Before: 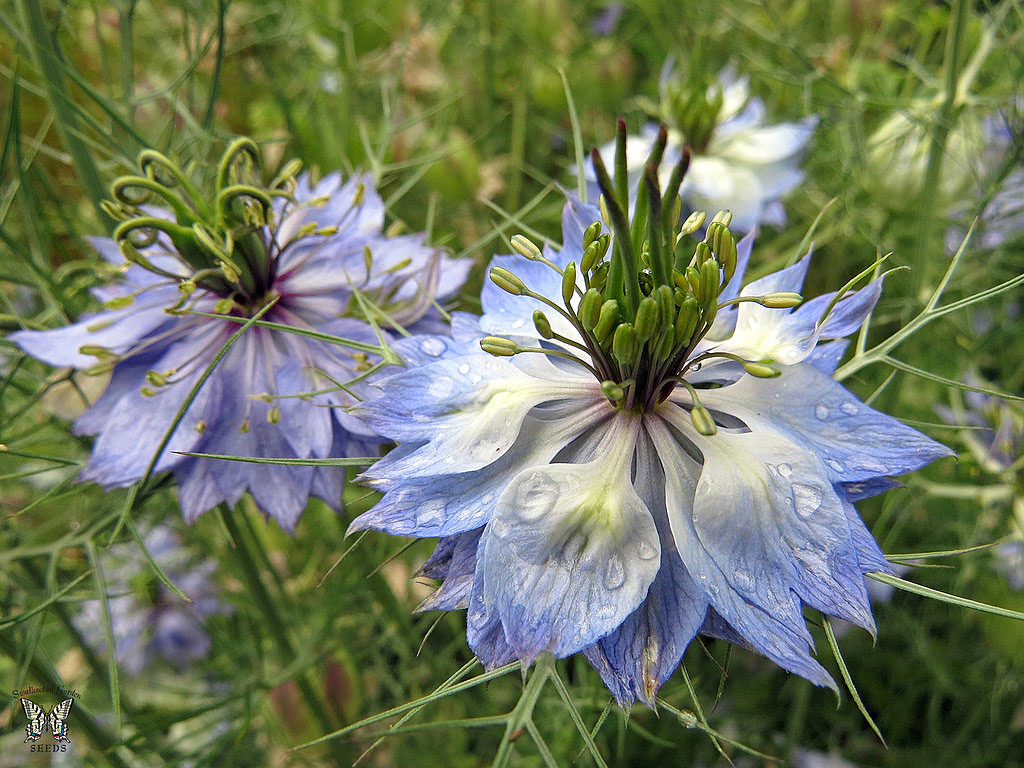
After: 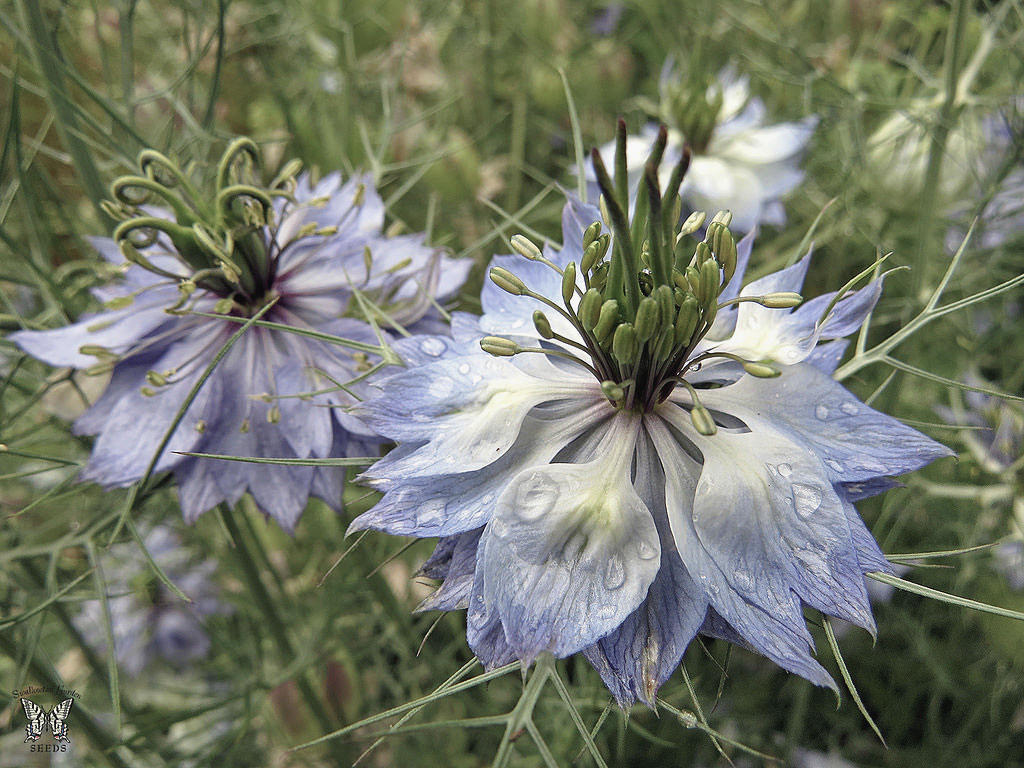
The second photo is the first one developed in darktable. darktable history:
tone equalizer: on, module defaults
contrast brightness saturation: contrast -0.05, saturation -0.41
